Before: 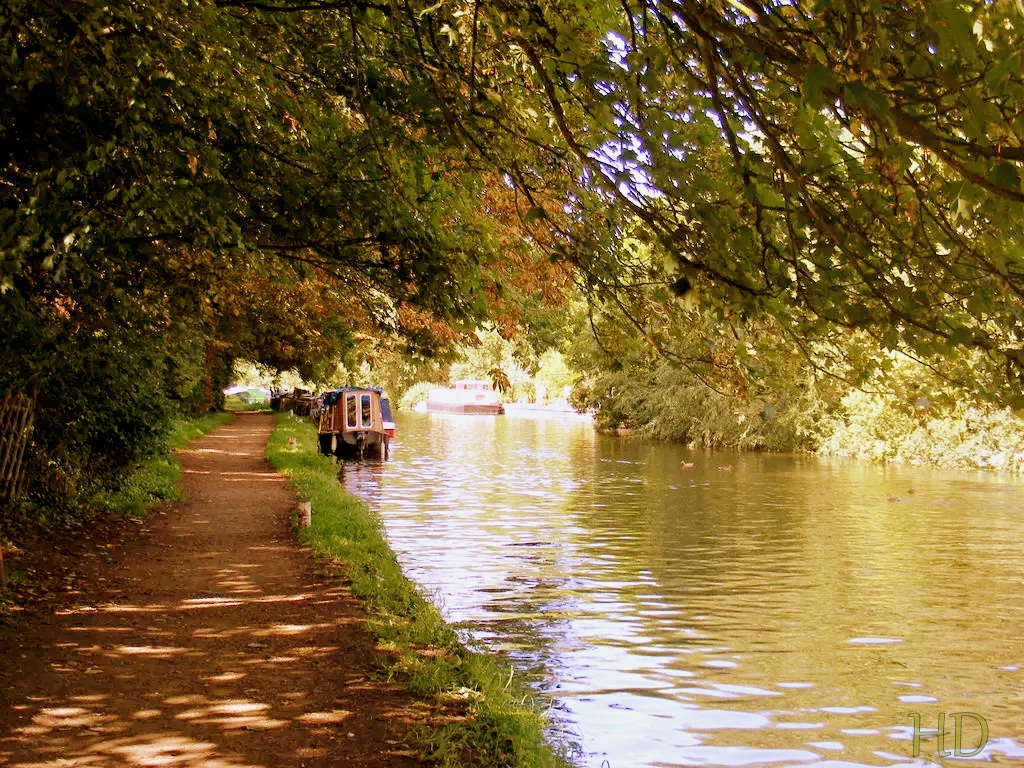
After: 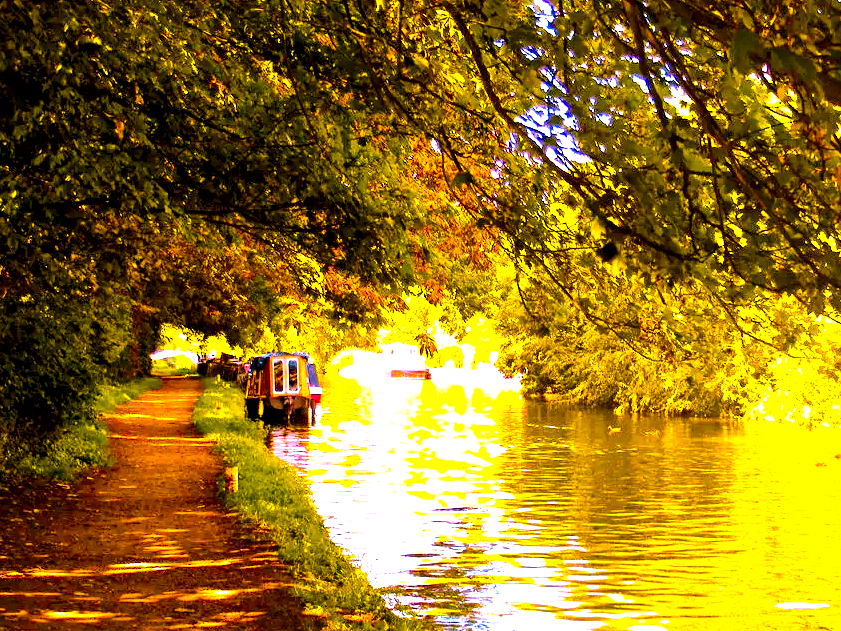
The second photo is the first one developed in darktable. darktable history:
local contrast: mode bilateral grid, contrast 20, coarseness 50, detail 171%, midtone range 0.2
crop and rotate: left 7.196%, top 4.574%, right 10.605%, bottom 13.178%
color balance rgb: linear chroma grading › highlights 100%, linear chroma grading › global chroma 23.41%, perceptual saturation grading › global saturation 35.38%, hue shift -10.68°, perceptual brilliance grading › highlights 47.25%, perceptual brilliance grading › mid-tones 22.2%, perceptual brilliance grading › shadows -5.93%
